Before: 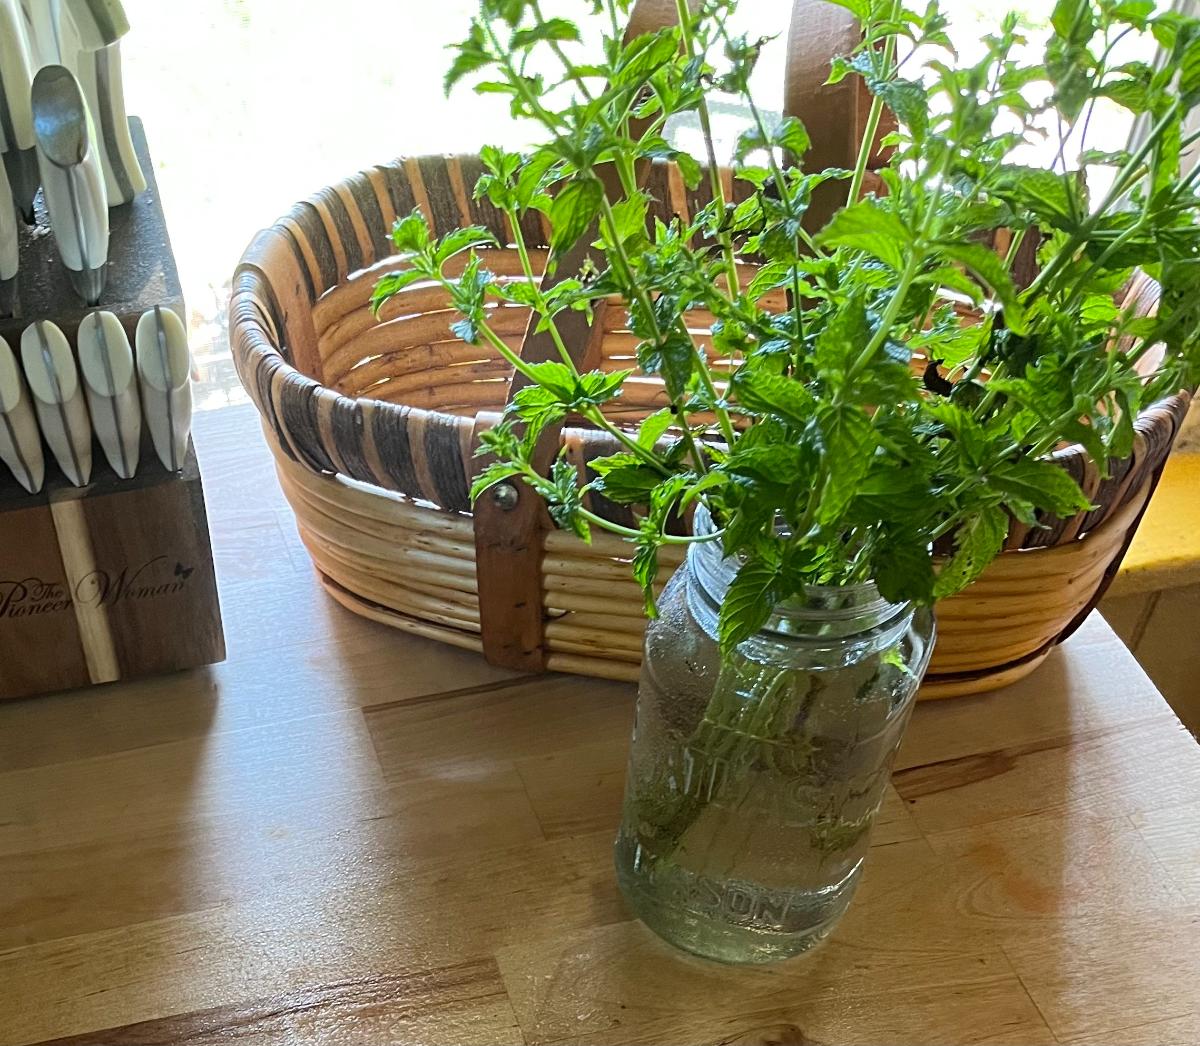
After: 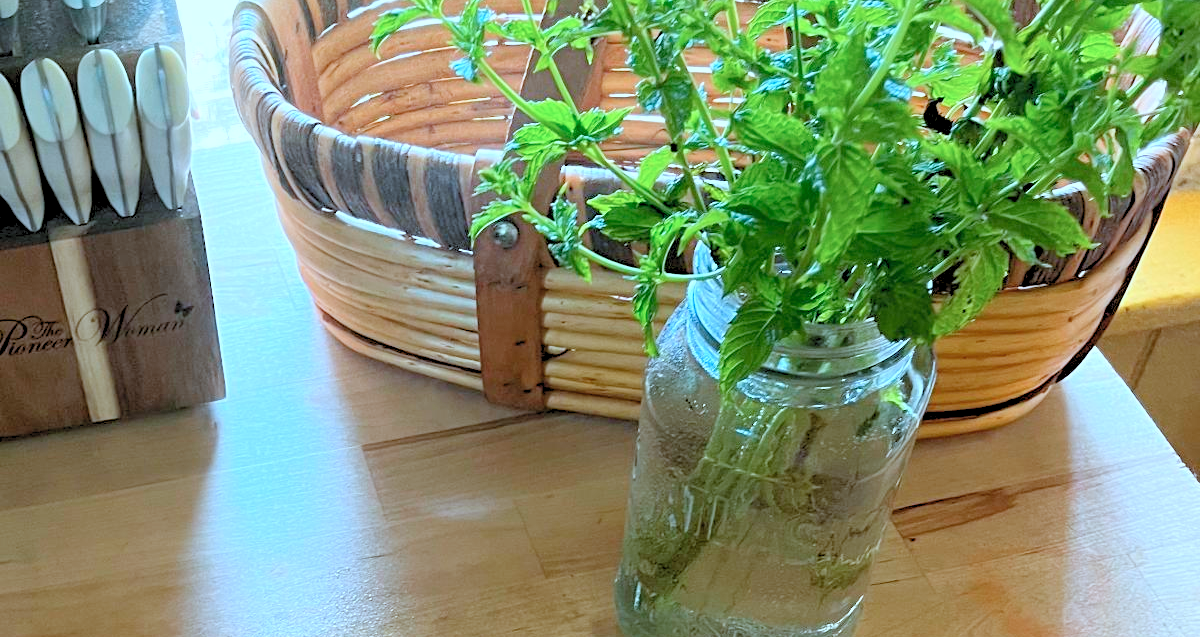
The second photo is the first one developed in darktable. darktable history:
crop and rotate: top 25.086%, bottom 13.943%
color correction: highlights a* -8.81, highlights b* -22.72
levels: levels [0.072, 0.414, 0.976]
